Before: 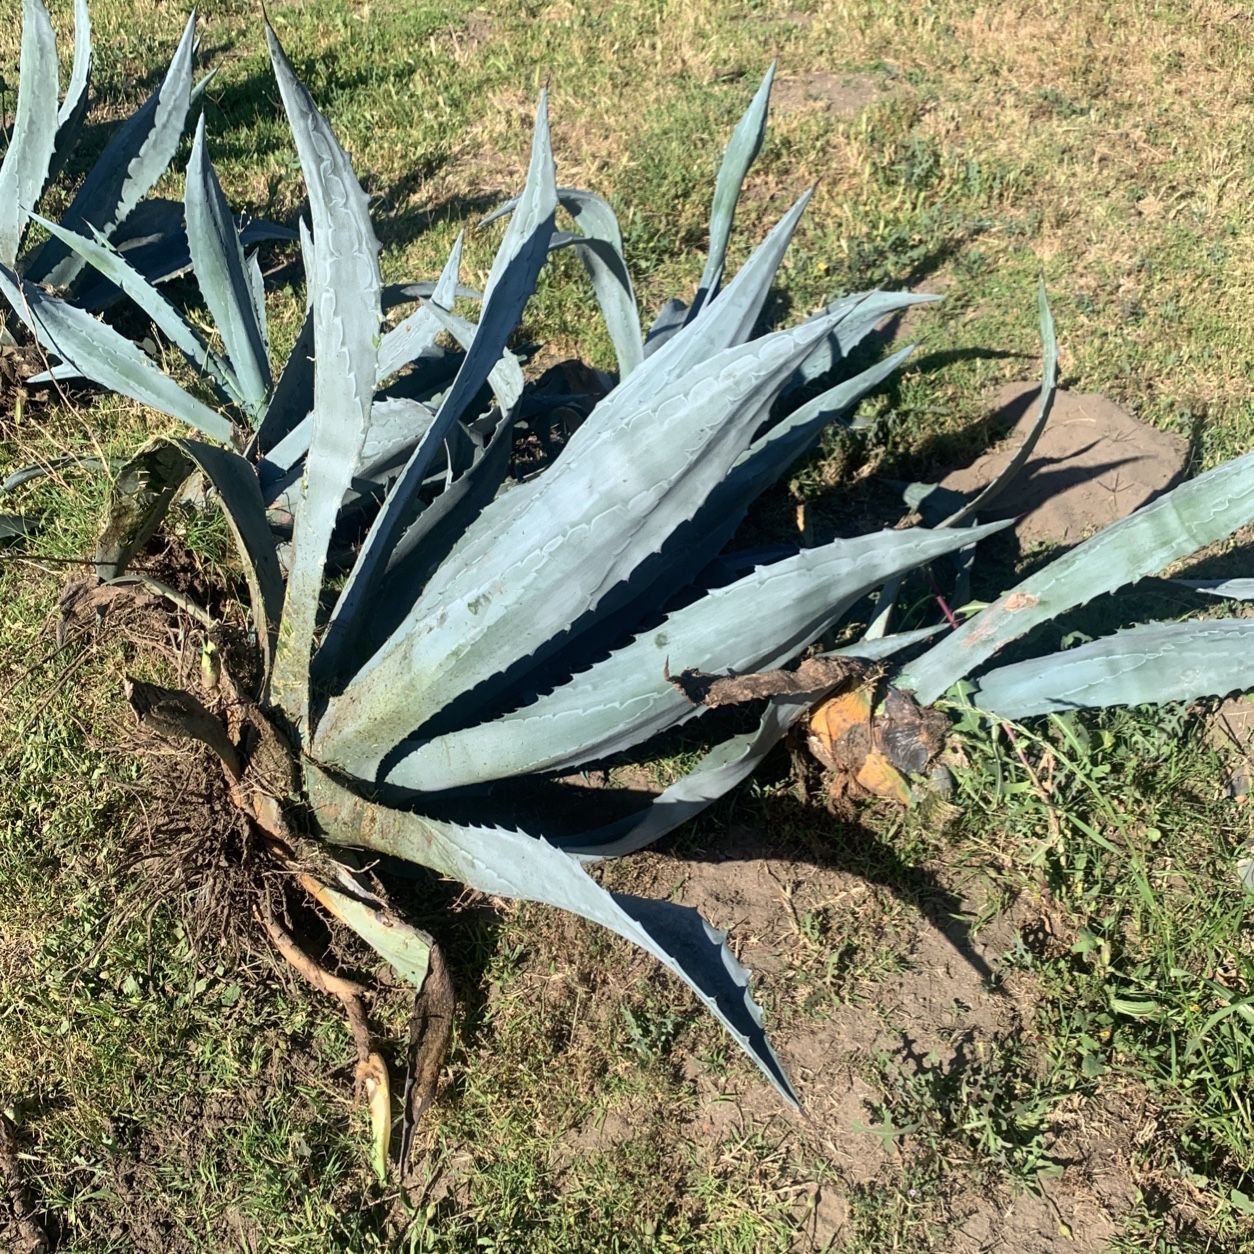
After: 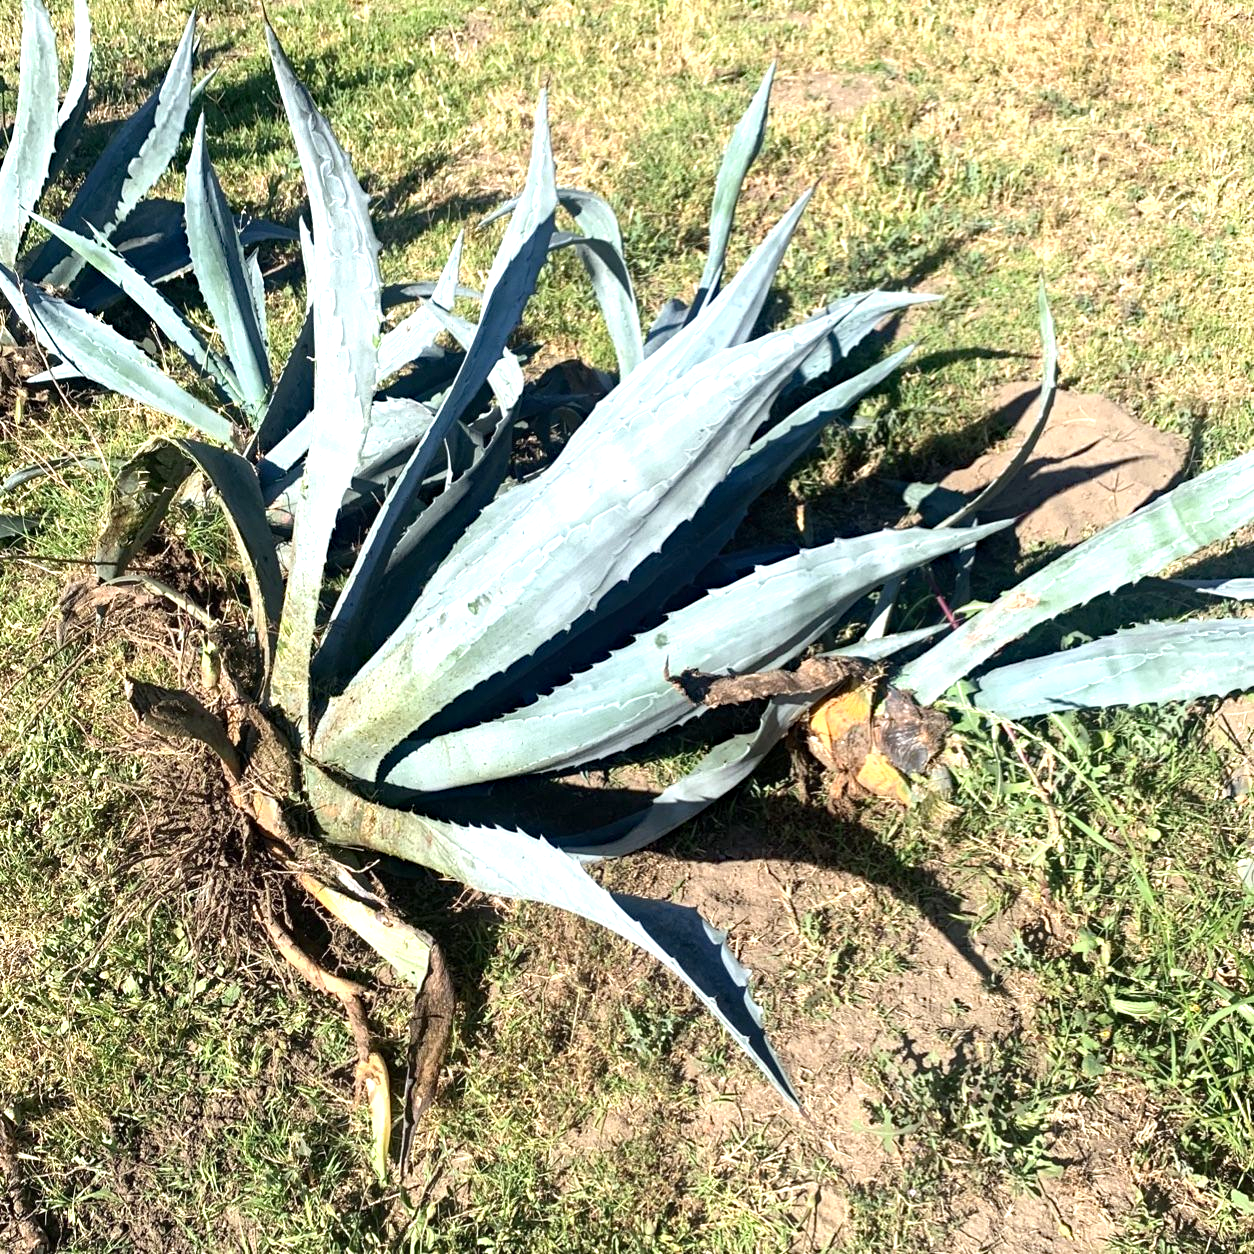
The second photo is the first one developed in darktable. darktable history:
haze removal: compatibility mode true, adaptive false
exposure: exposure 0.793 EV, compensate highlight preservation false
